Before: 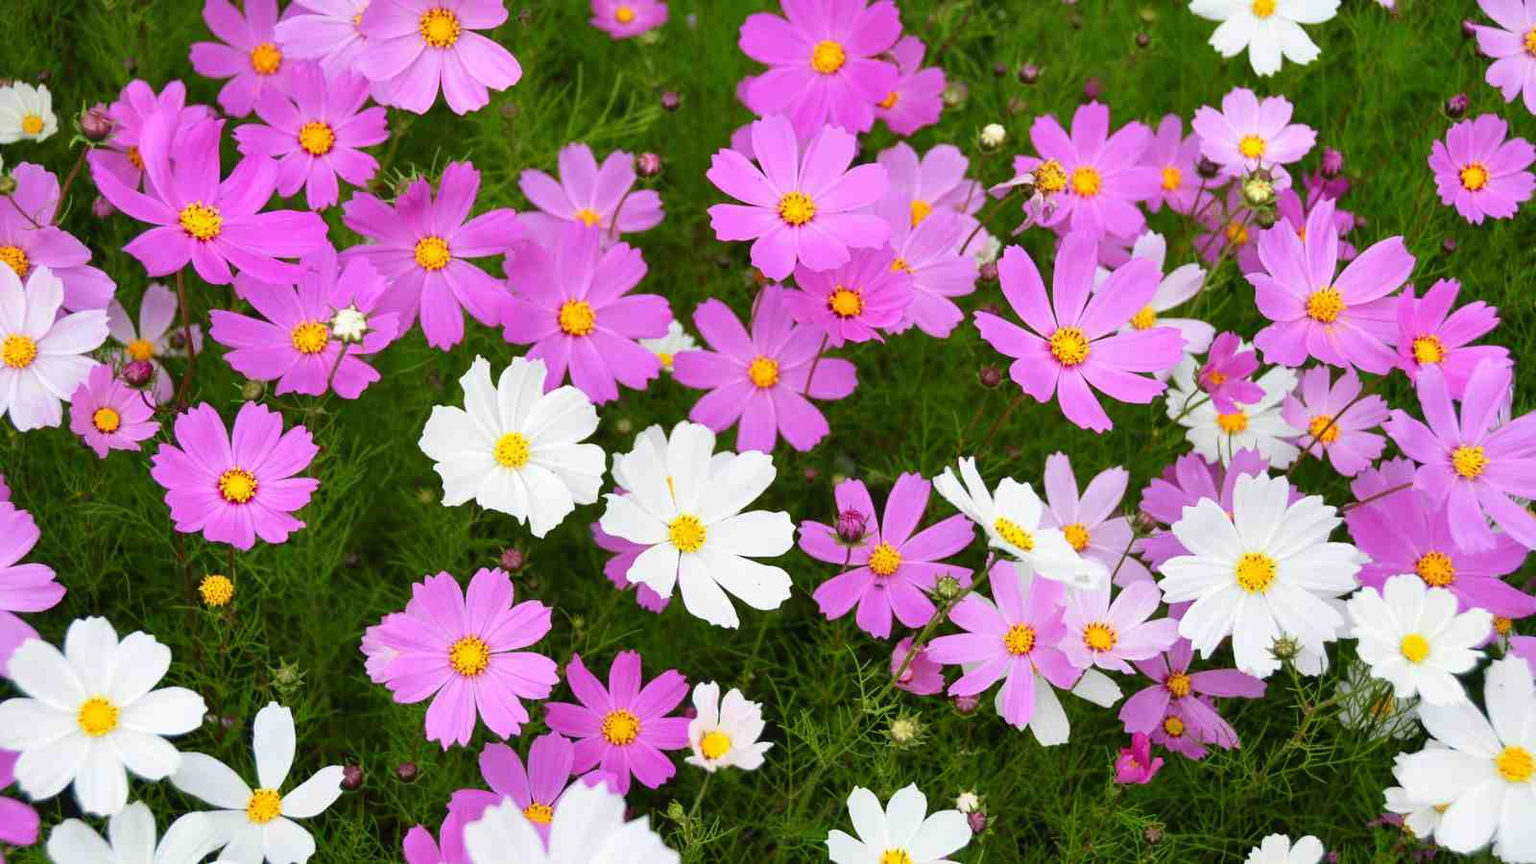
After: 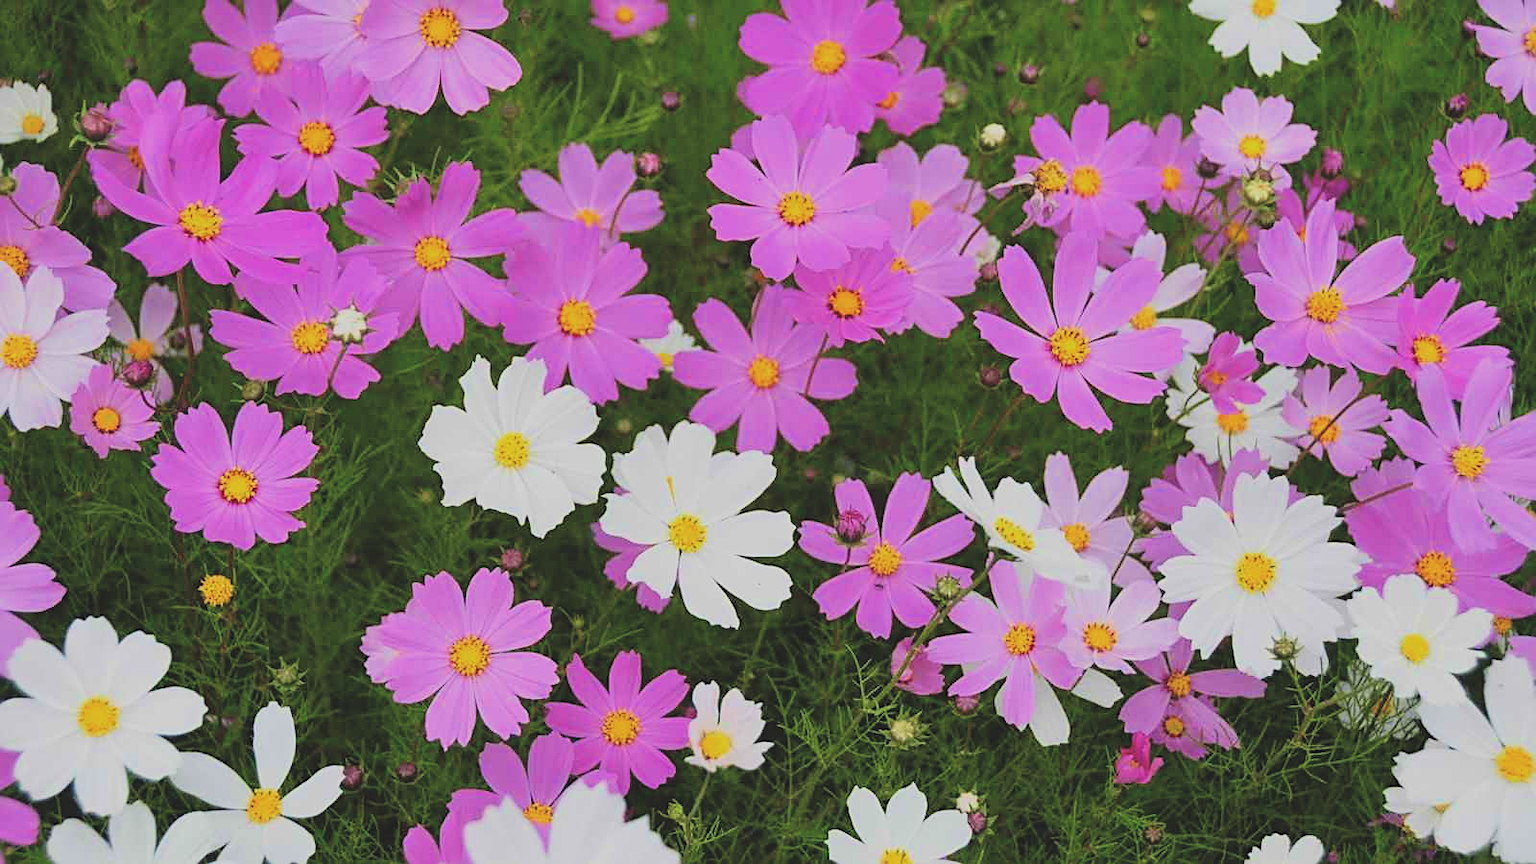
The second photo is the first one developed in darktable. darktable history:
exposure: black level correction -0.022, exposure -0.033 EV, compensate exposure bias true, compensate highlight preservation false
sharpen: on, module defaults
filmic rgb: black relative exposure -16 EV, white relative exposure 6.87 EV, threshold 5.94 EV, hardness 4.69, color science v6 (2022), enable highlight reconstruction true
